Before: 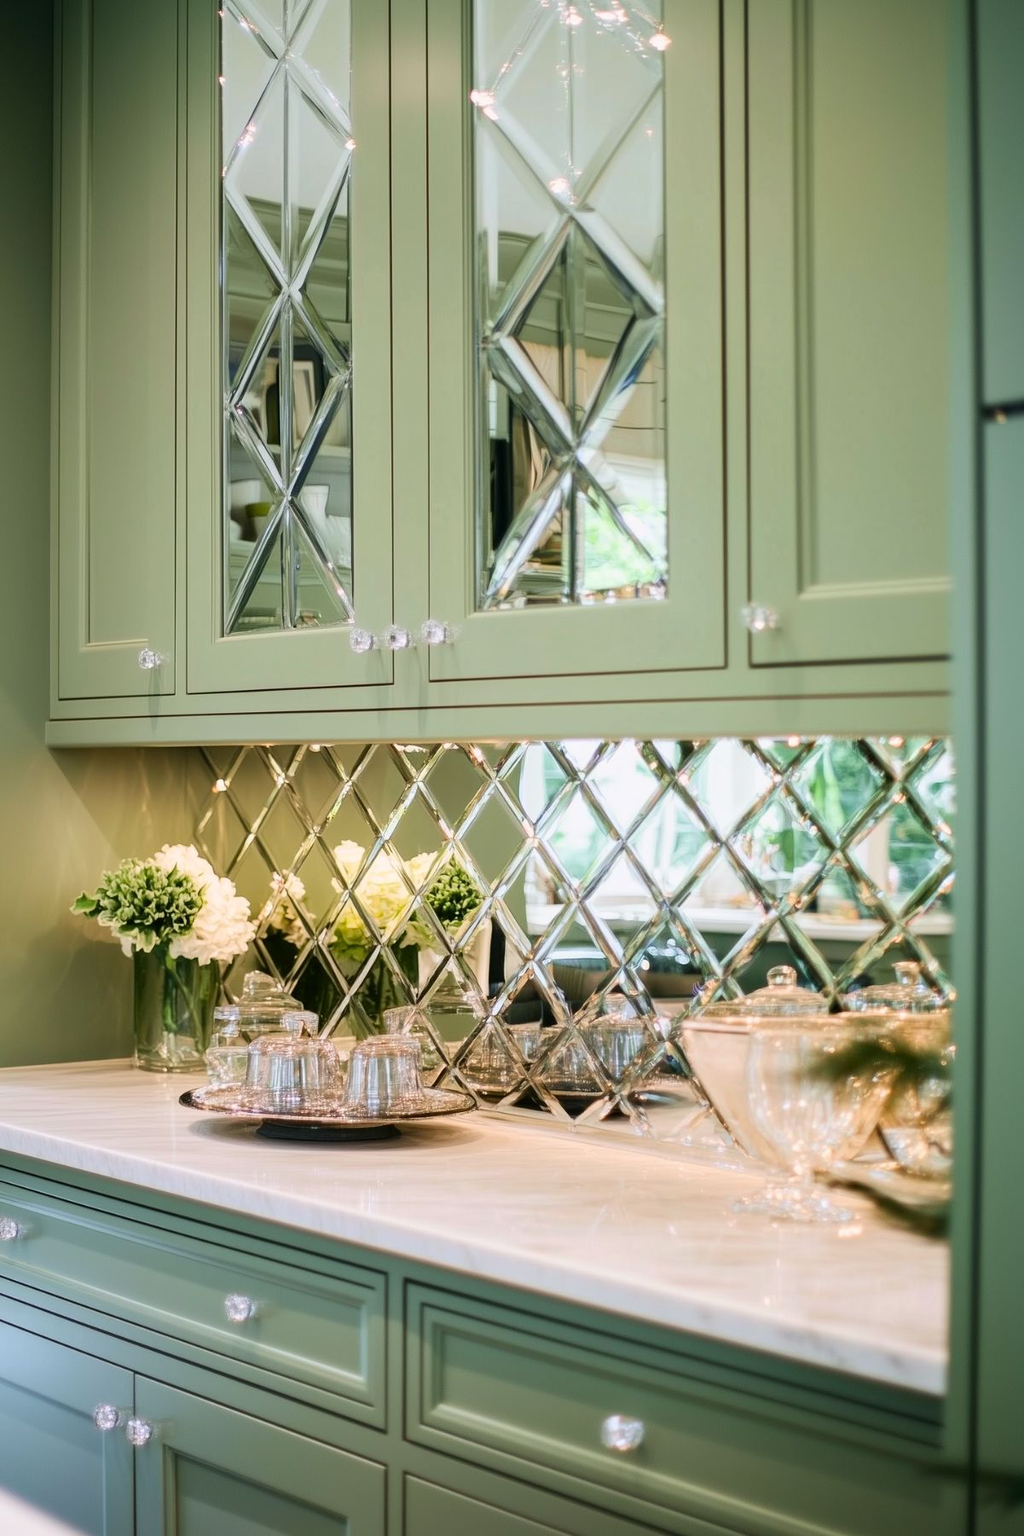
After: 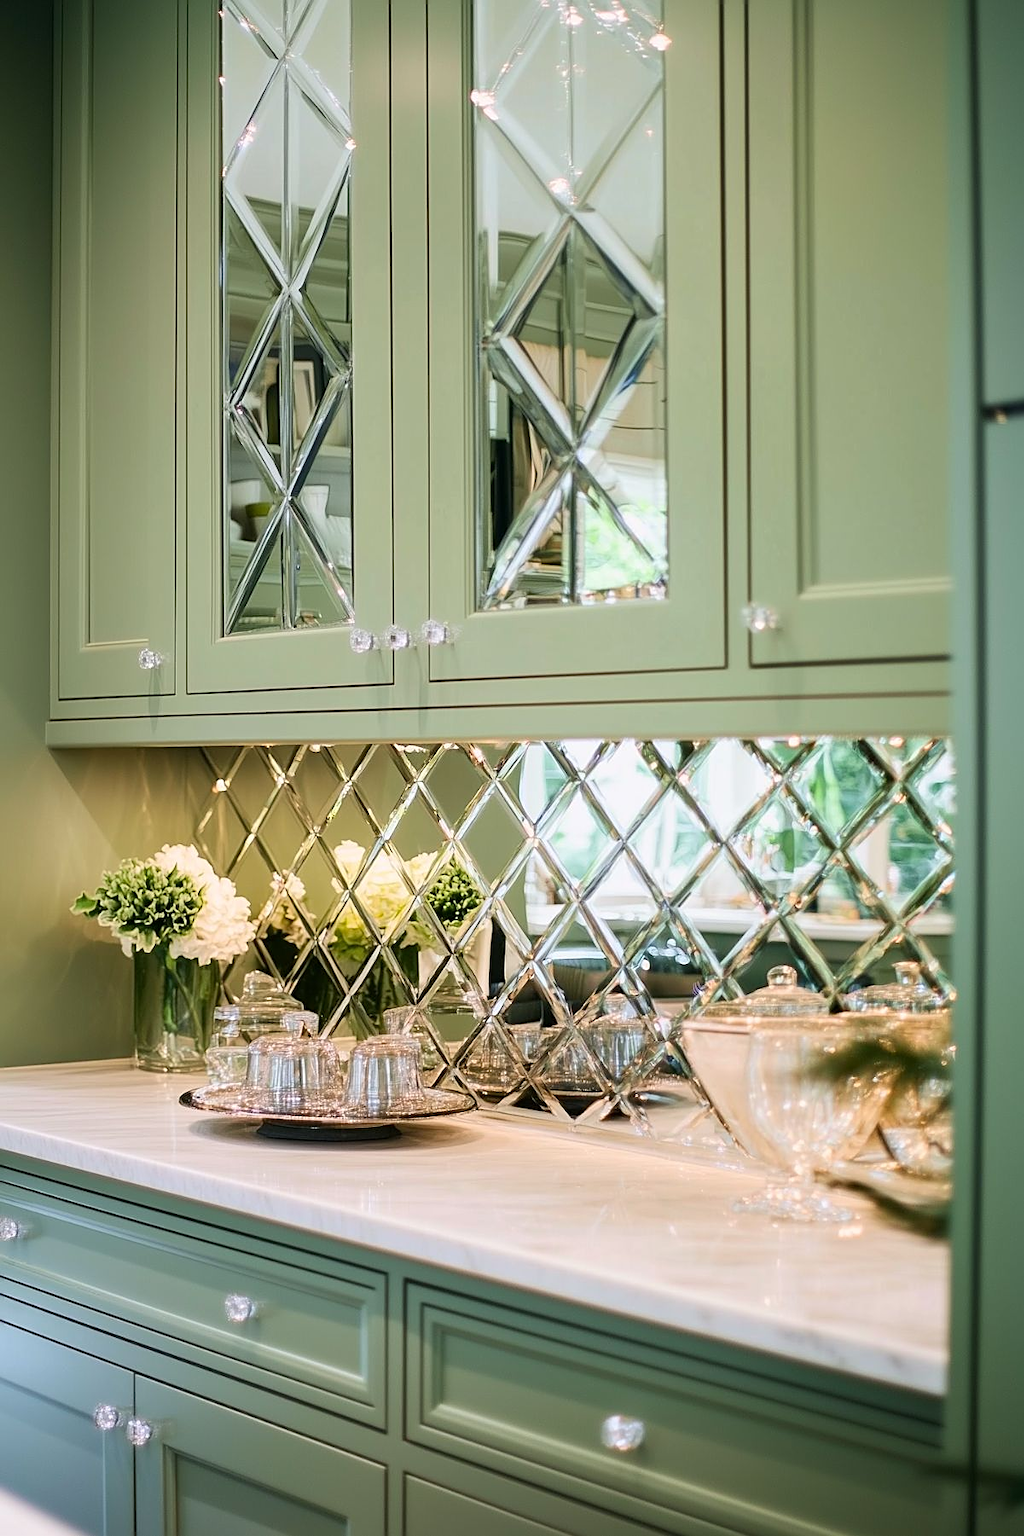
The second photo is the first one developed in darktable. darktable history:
base curve: curves: ch0 [(0, 0) (0.297, 0.298) (1, 1)], preserve colors none
sharpen: on, module defaults
